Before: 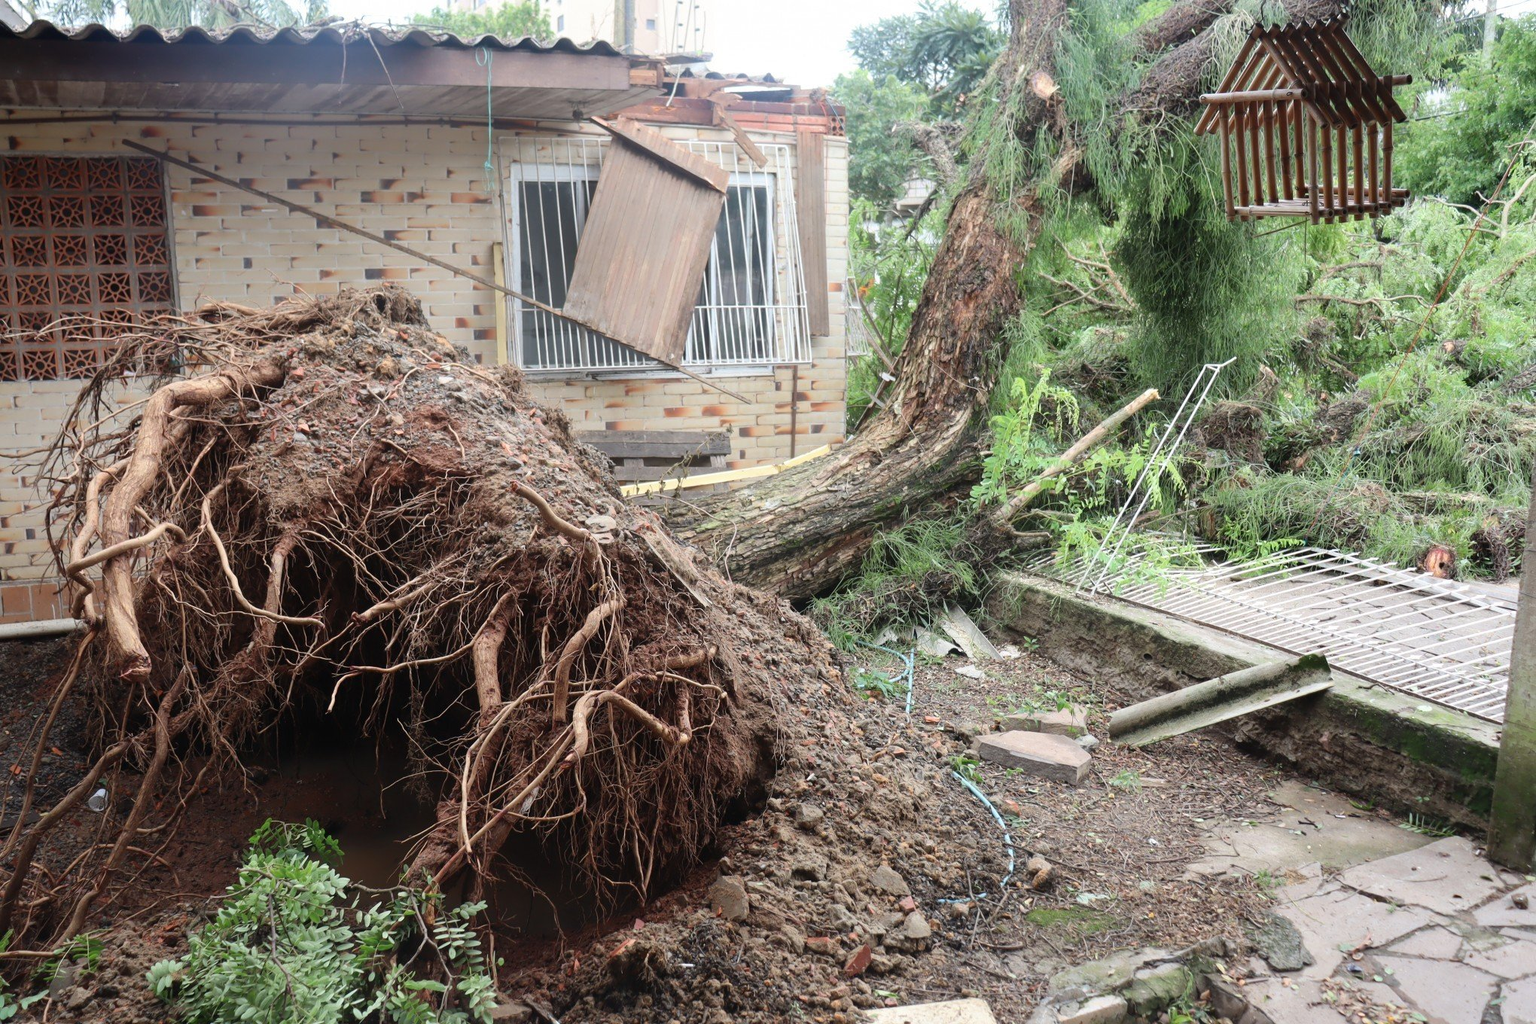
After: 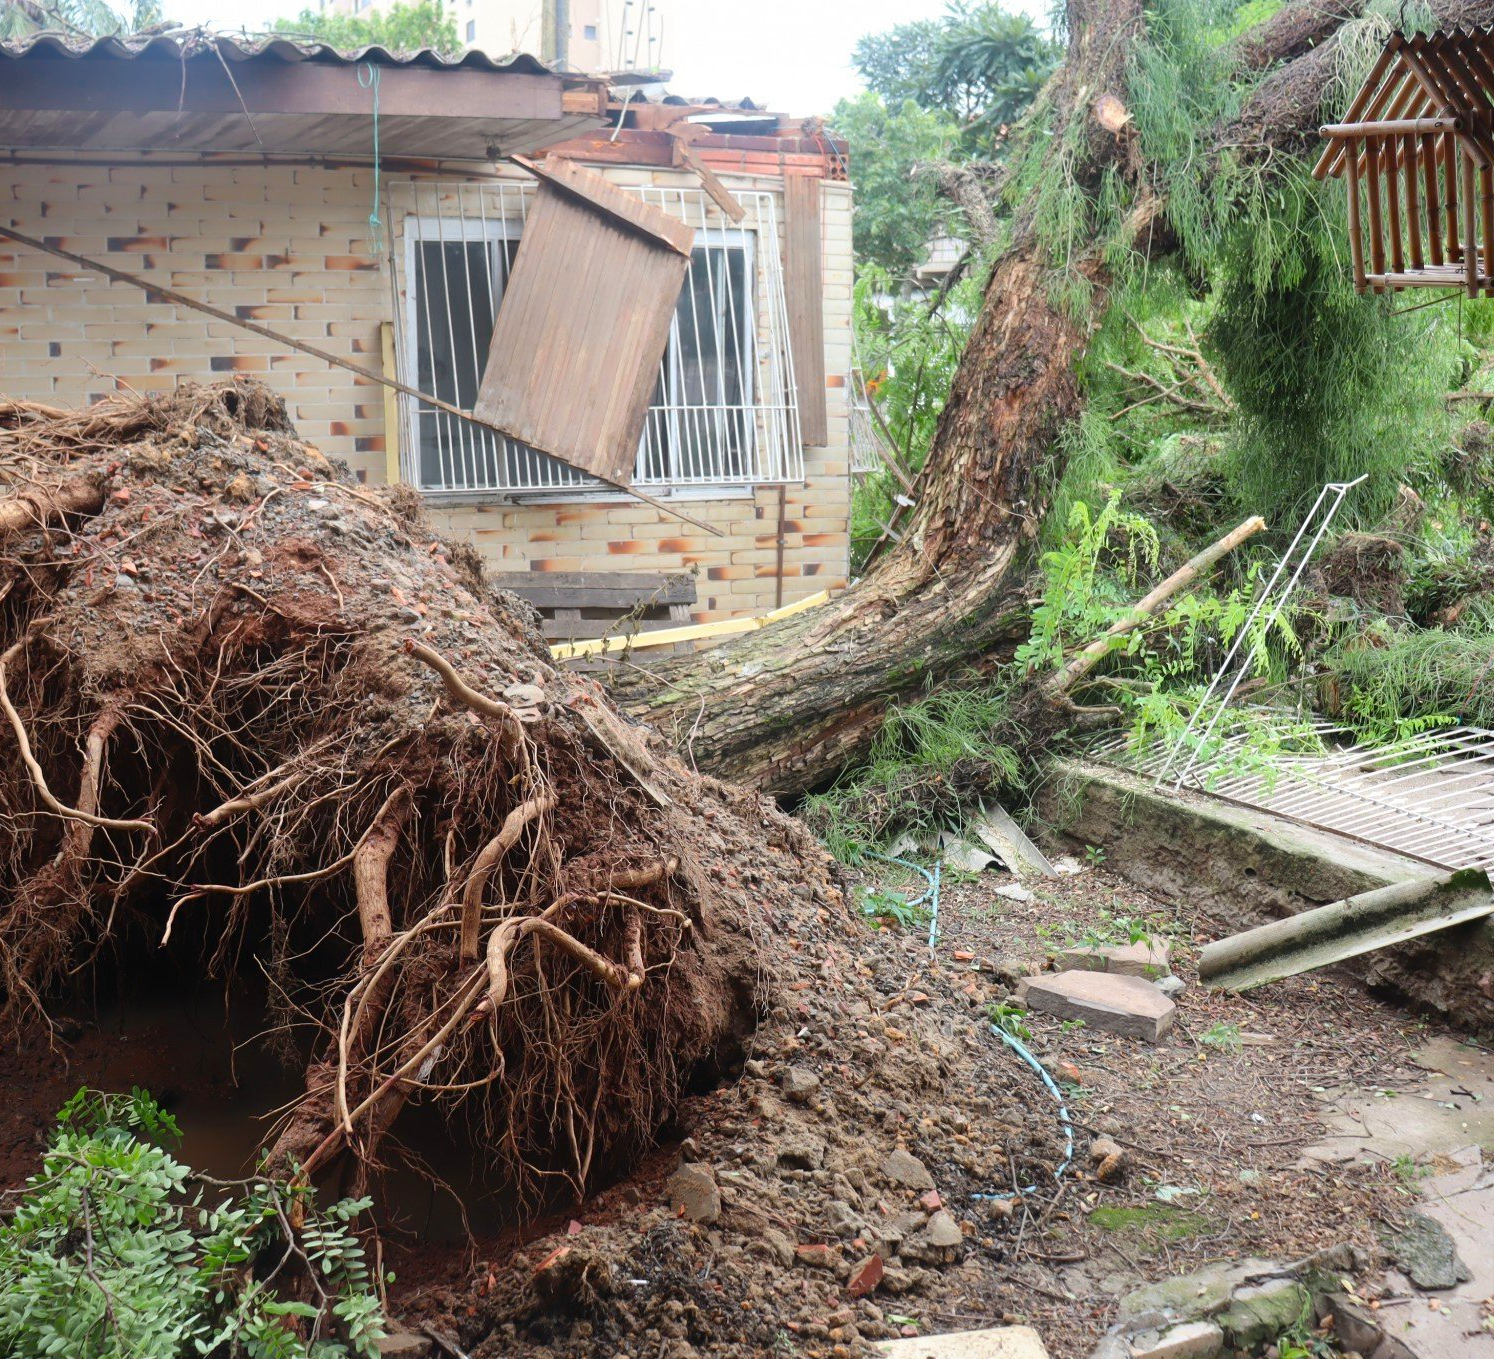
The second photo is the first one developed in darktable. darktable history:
crop: left 13.443%, right 13.31%
color balance rgb: perceptual saturation grading › global saturation 20%, global vibrance 10%
